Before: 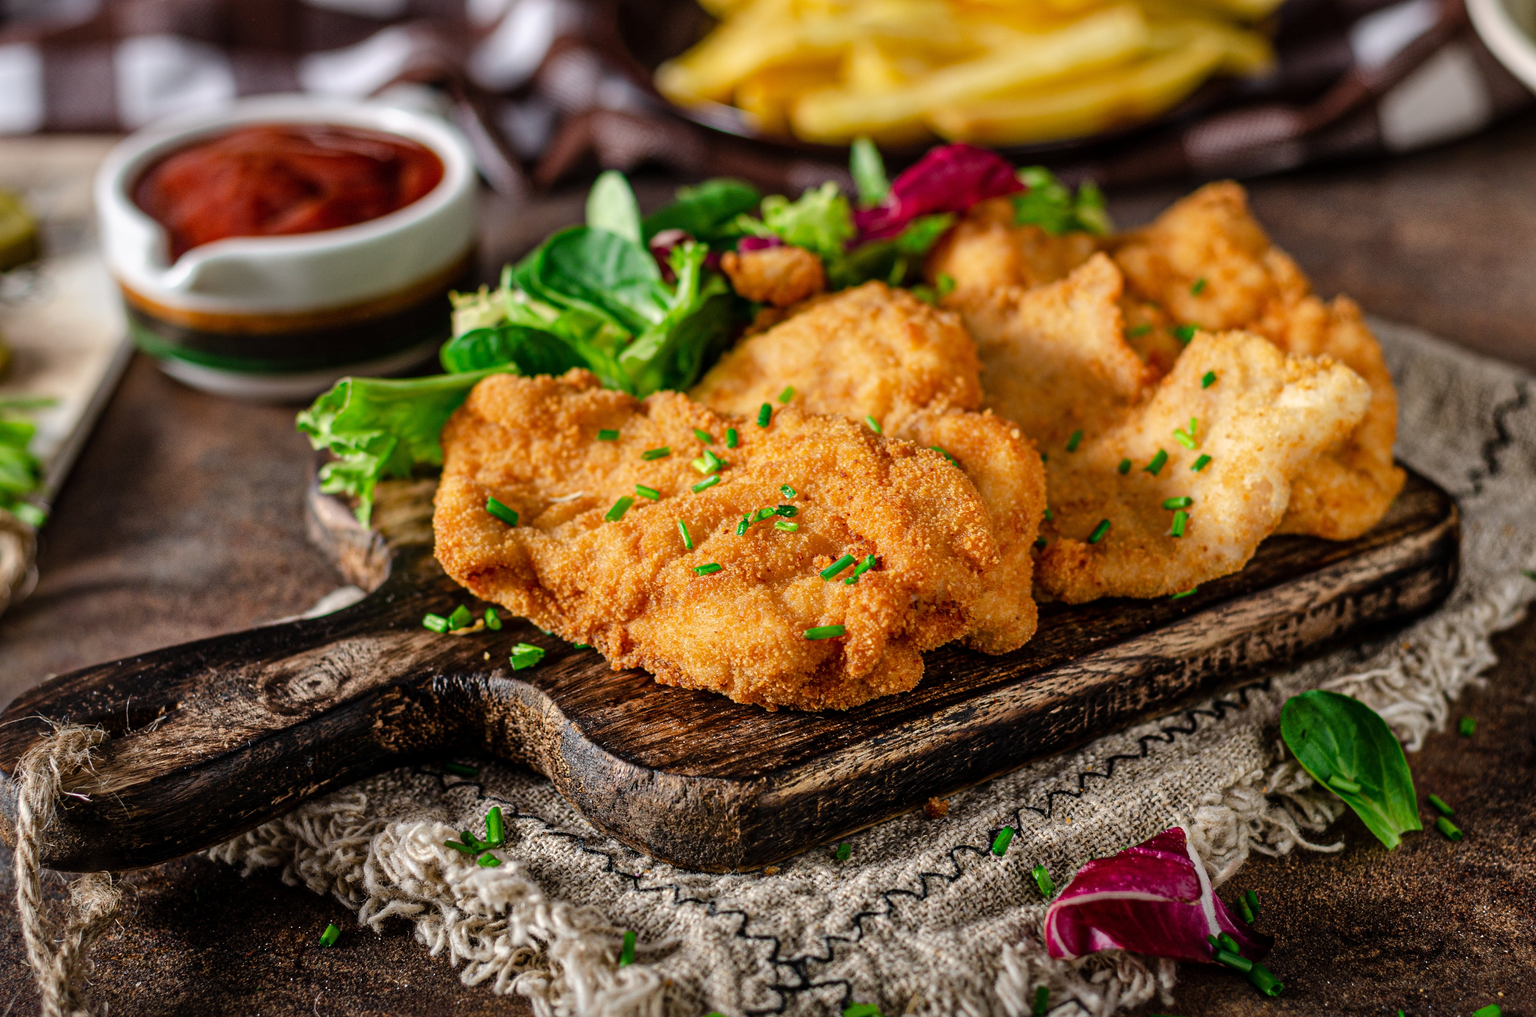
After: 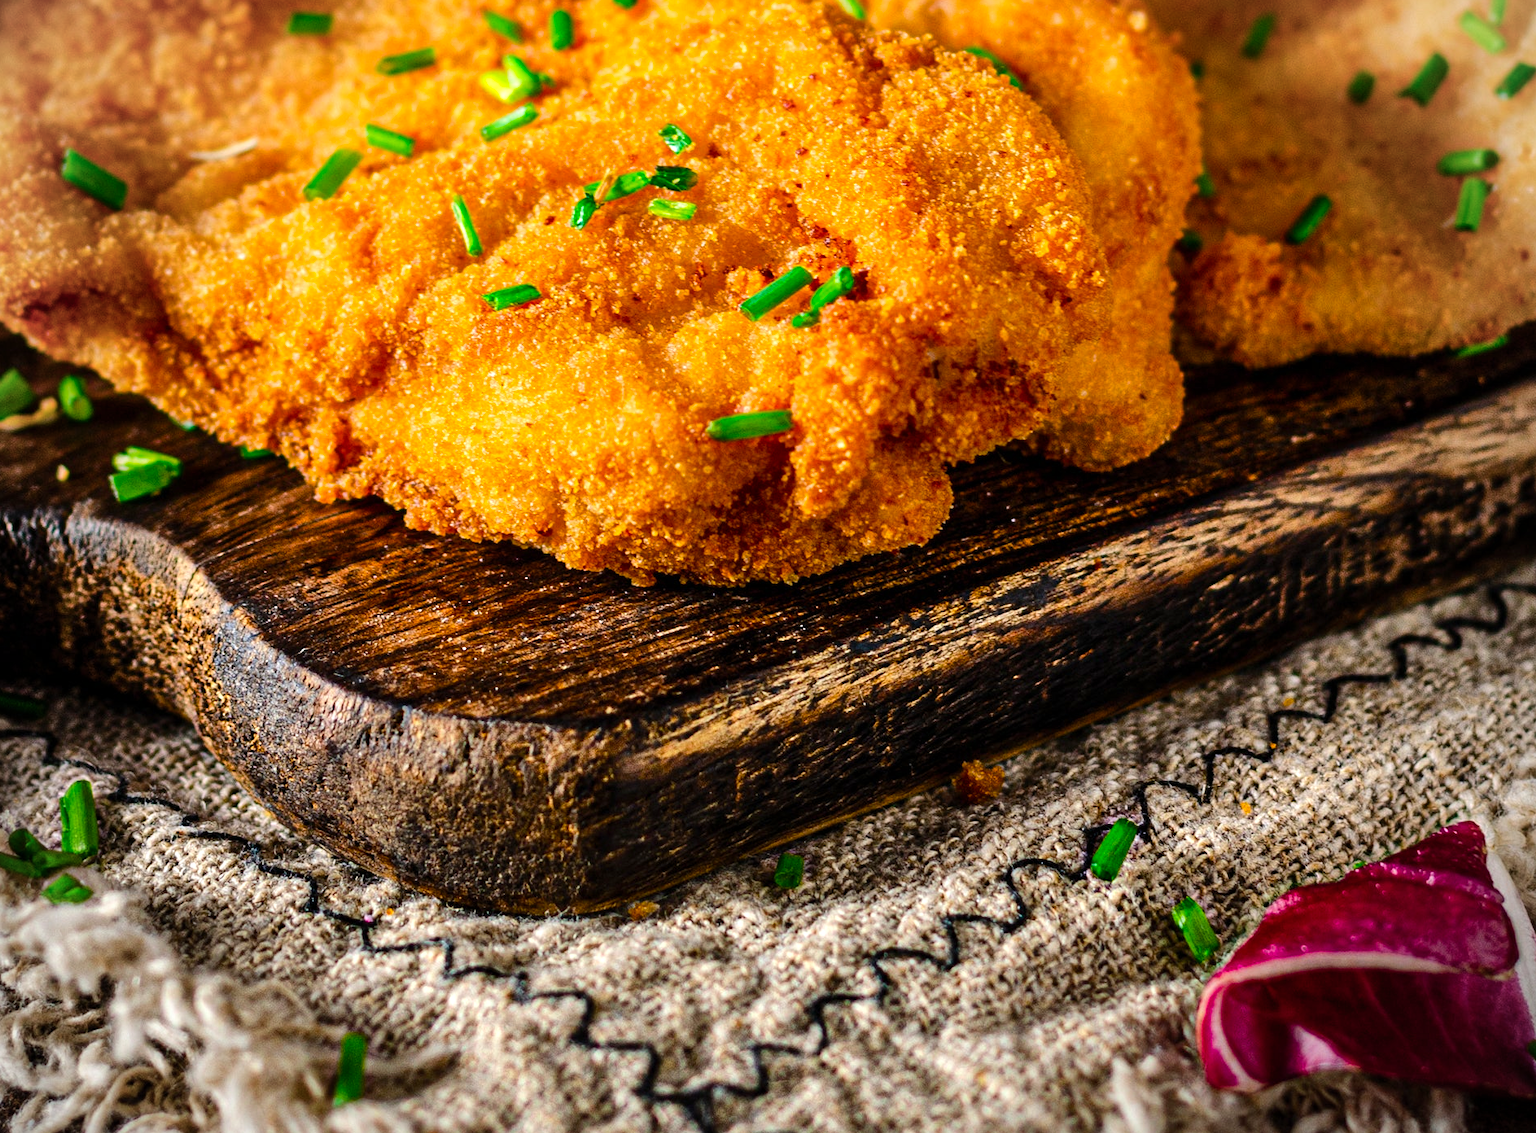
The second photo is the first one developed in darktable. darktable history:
crop: left 29.702%, top 41.678%, right 21.156%, bottom 3.517%
vignetting: fall-off start 74.12%, fall-off radius 66.21%, unbound false
color balance rgb: shadows lift › hue 86.1°, perceptual saturation grading › global saturation 30.721%, perceptual brilliance grading › highlights 9.247%, perceptual brilliance grading › mid-tones 4.898%
contrast brightness saturation: contrast 0.095, brightness 0.04, saturation 0.091
